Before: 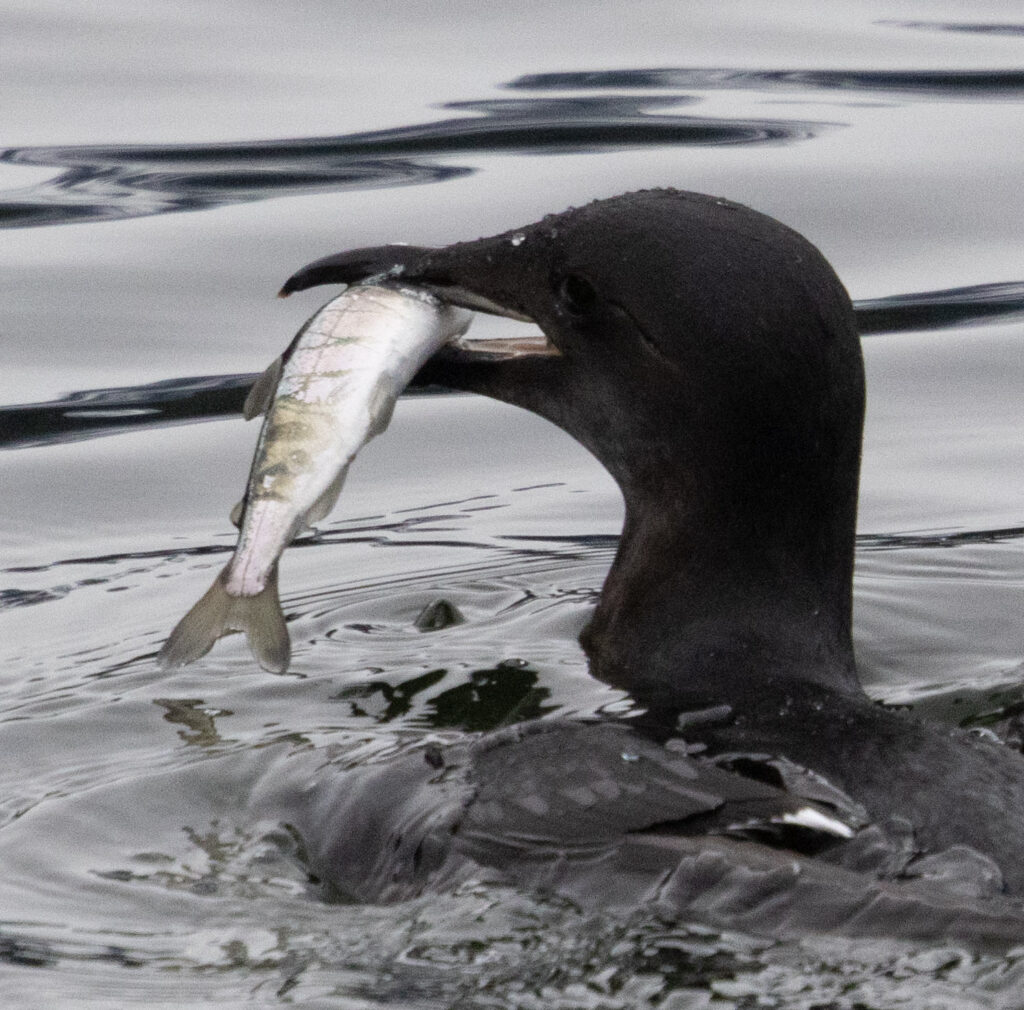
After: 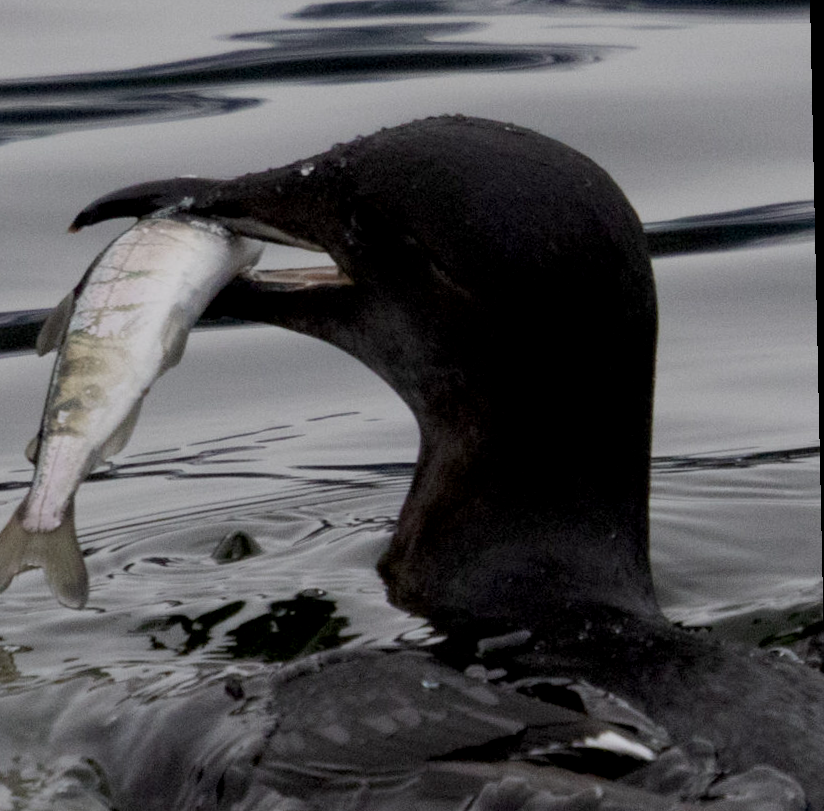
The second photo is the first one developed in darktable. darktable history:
rotate and perspective: rotation -1.24°, automatic cropping off
crop and rotate: left 20.74%, top 7.912%, right 0.375%, bottom 13.378%
exposure: black level correction 0.009, exposure -0.637 EV, compensate highlight preservation false
